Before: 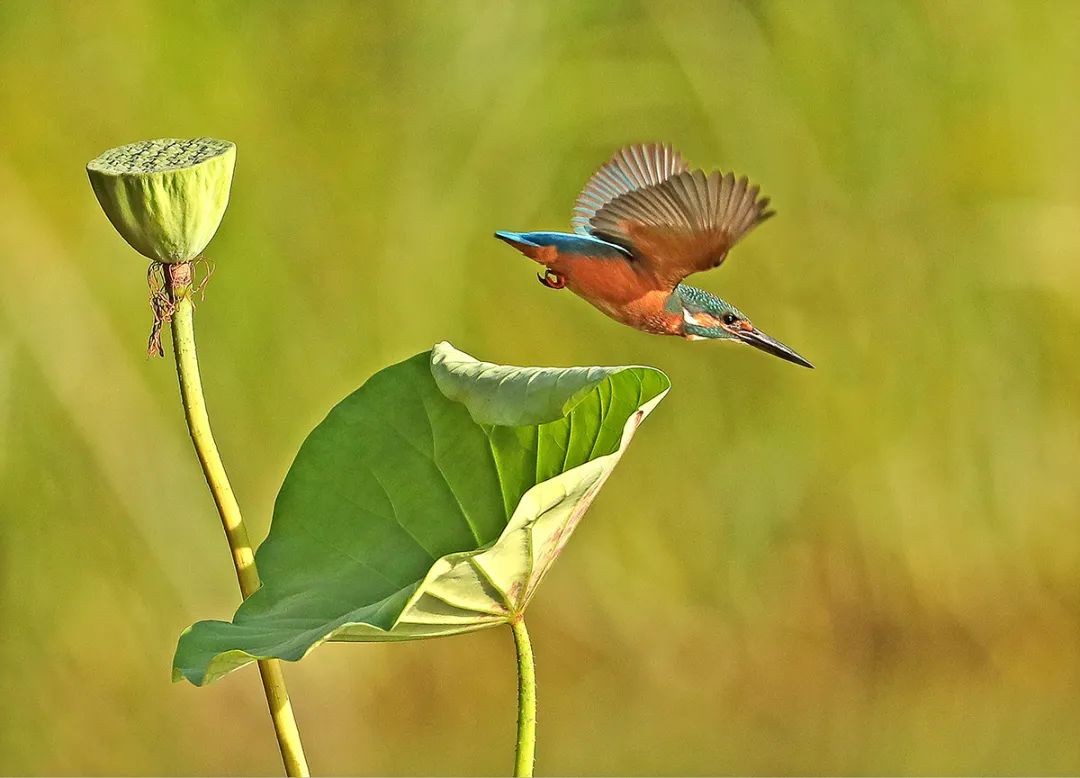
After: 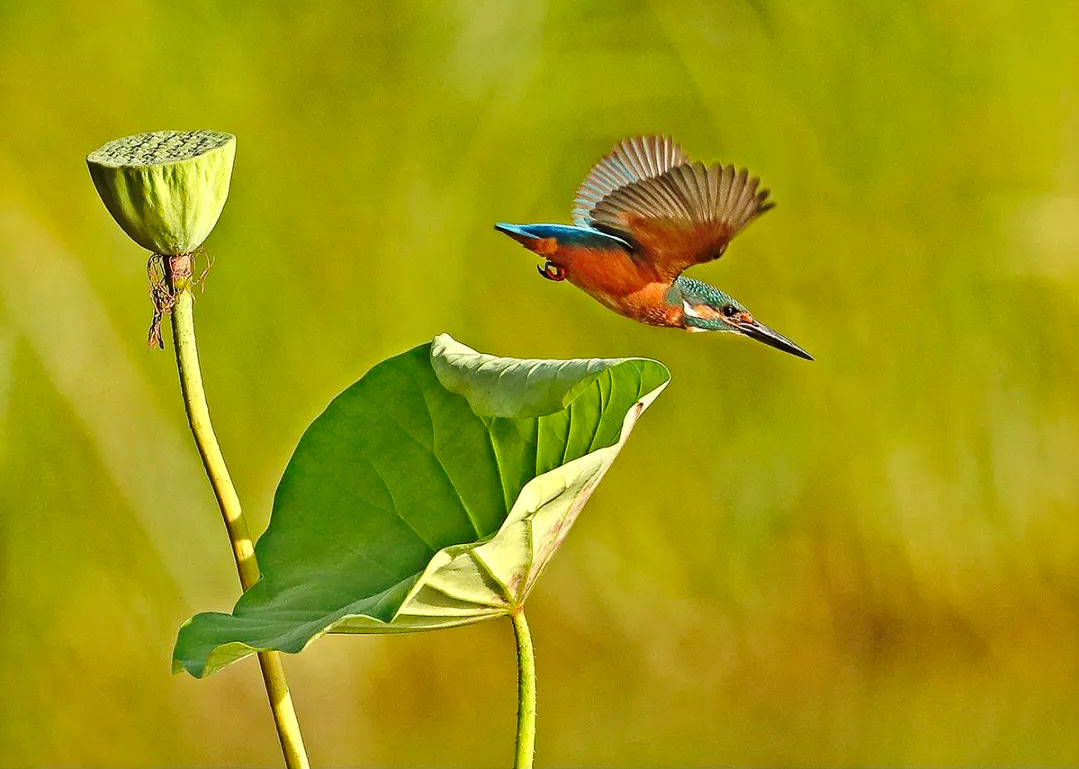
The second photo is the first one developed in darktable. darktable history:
crop: top 1.049%, right 0.001%
base curve: curves: ch0 [(0, 0) (0.073, 0.04) (0.157, 0.139) (0.492, 0.492) (0.758, 0.758) (1, 1)], preserve colors none
